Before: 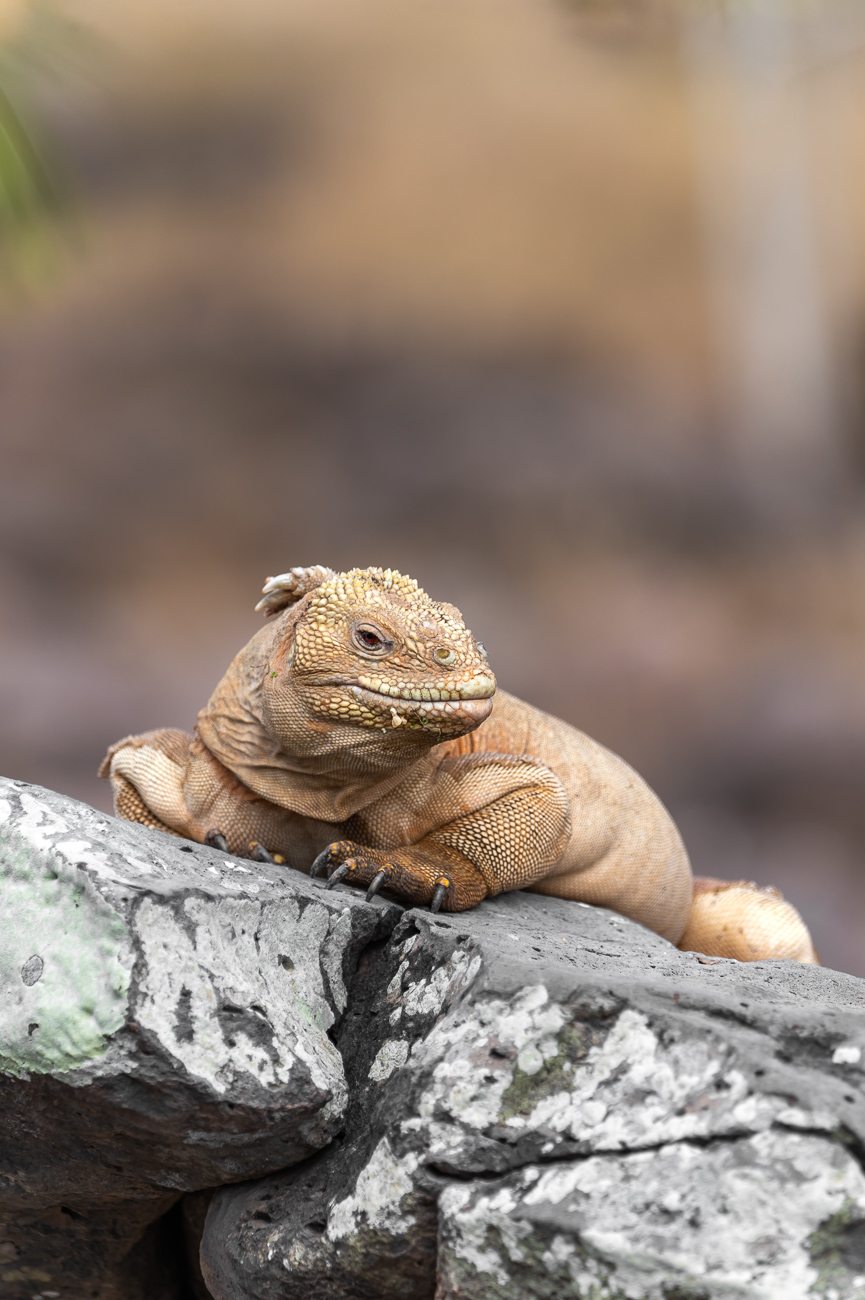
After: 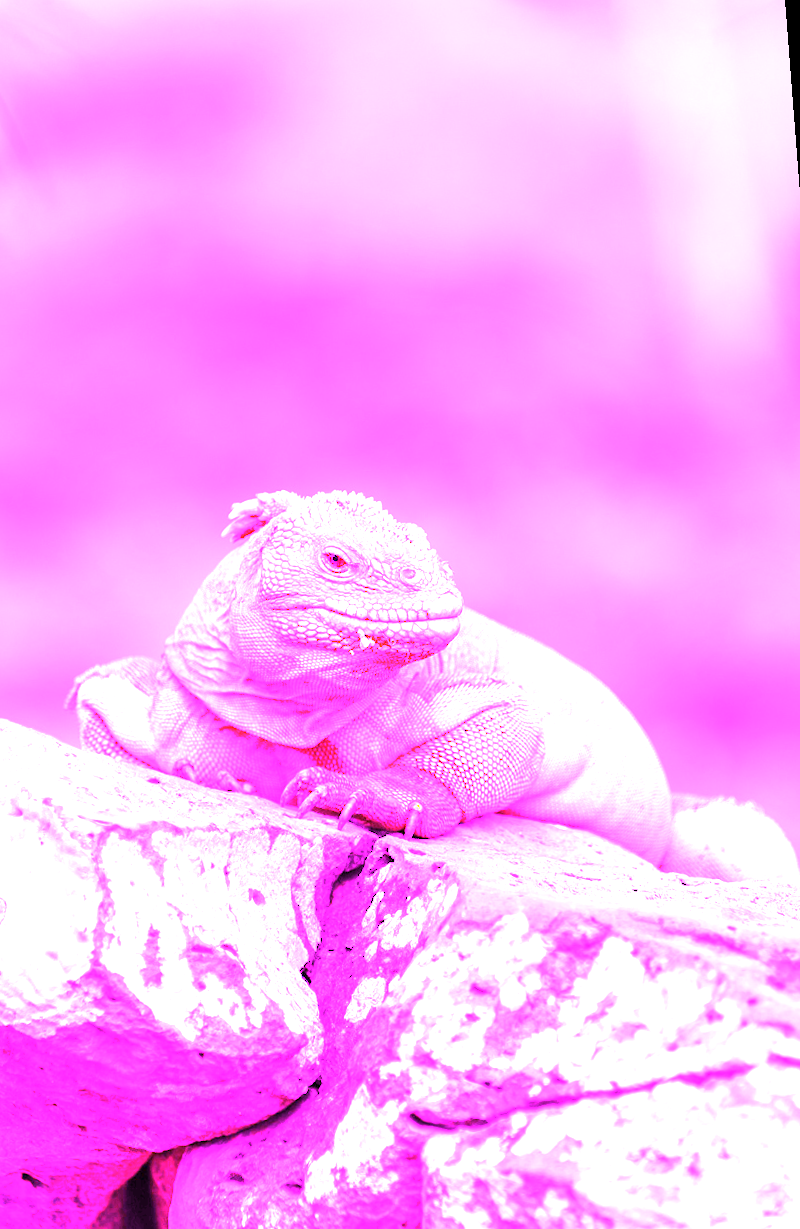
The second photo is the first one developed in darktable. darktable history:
exposure: exposure 1.089 EV, compensate highlight preservation false
rotate and perspective: rotation -1.68°, lens shift (vertical) -0.146, crop left 0.049, crop right 0.912, crop top 0.032, crop bottom 0.96
white balance: red 8, blue 8
